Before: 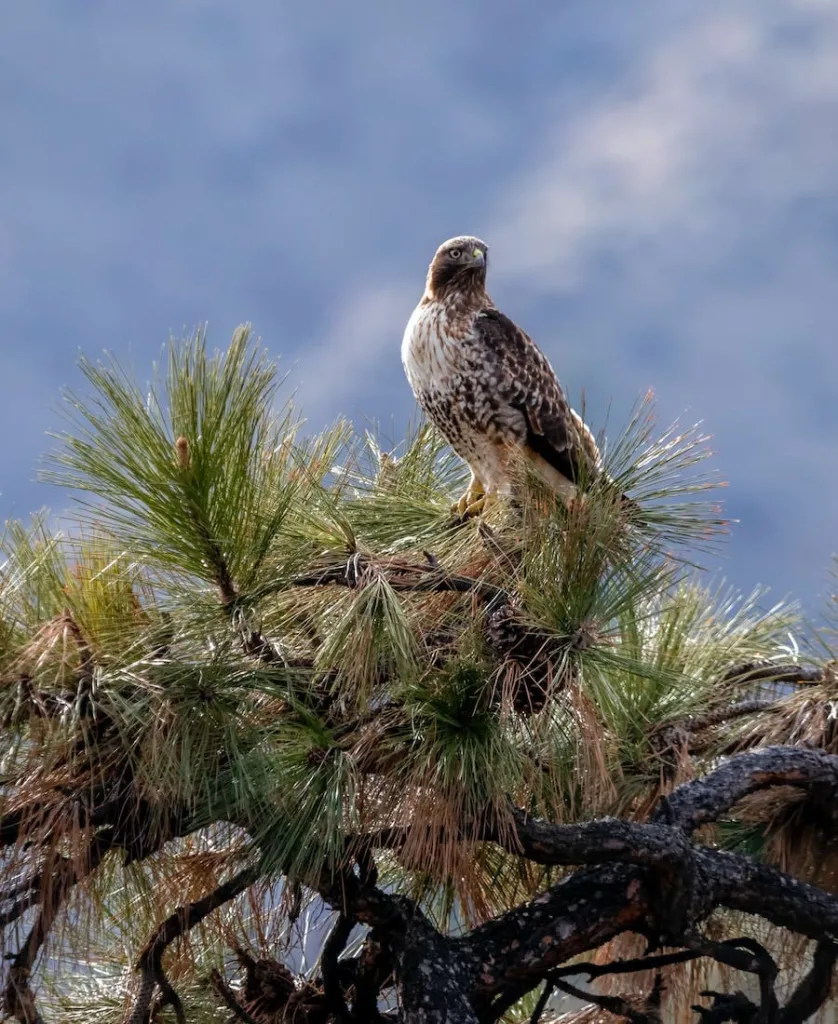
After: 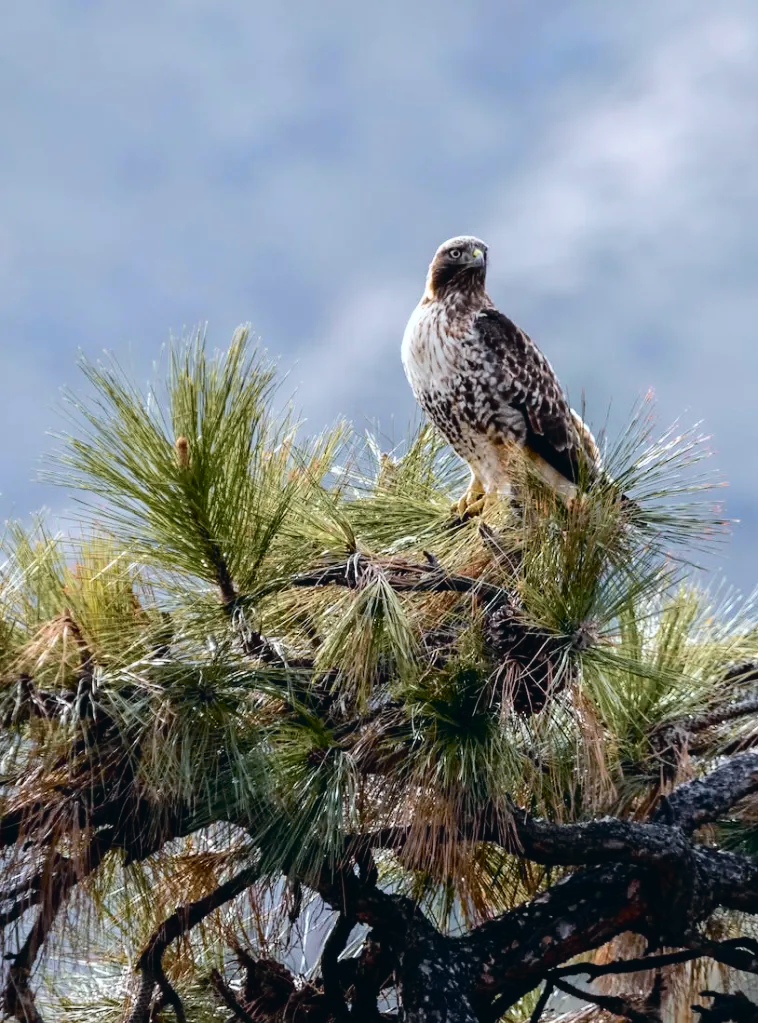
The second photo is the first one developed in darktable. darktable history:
crop: right 9.509%, bottom 0.031%
exposure: black level correction 0.001, exposure 0.014 EV, compensate highlight preservation false
tone curve: curves: ch0 [(0, 0.023) (0.087, 0.065) (0.184, 0.168) (0.45, 0.54) (0.57, 0.683) (0.722, 0.825) (0.877, 0.948) (1, 1)]; ch1 [(0, 0) (0.388, 0.369) (0.44, 0.44) (0.489, 0.481) (0.534, 0.528) (0.657, 0.655) (1, 1)]; ch2 [(0, 0) (0.353, 0.317) (0.408, 0.427) (0.472, 0.46) (0.5, 0.488) (0.537, 0.518) (0.576, 0.592) (0.625, 0.631) (1, 1)], color space Lab, independent channels, preserve colors none
